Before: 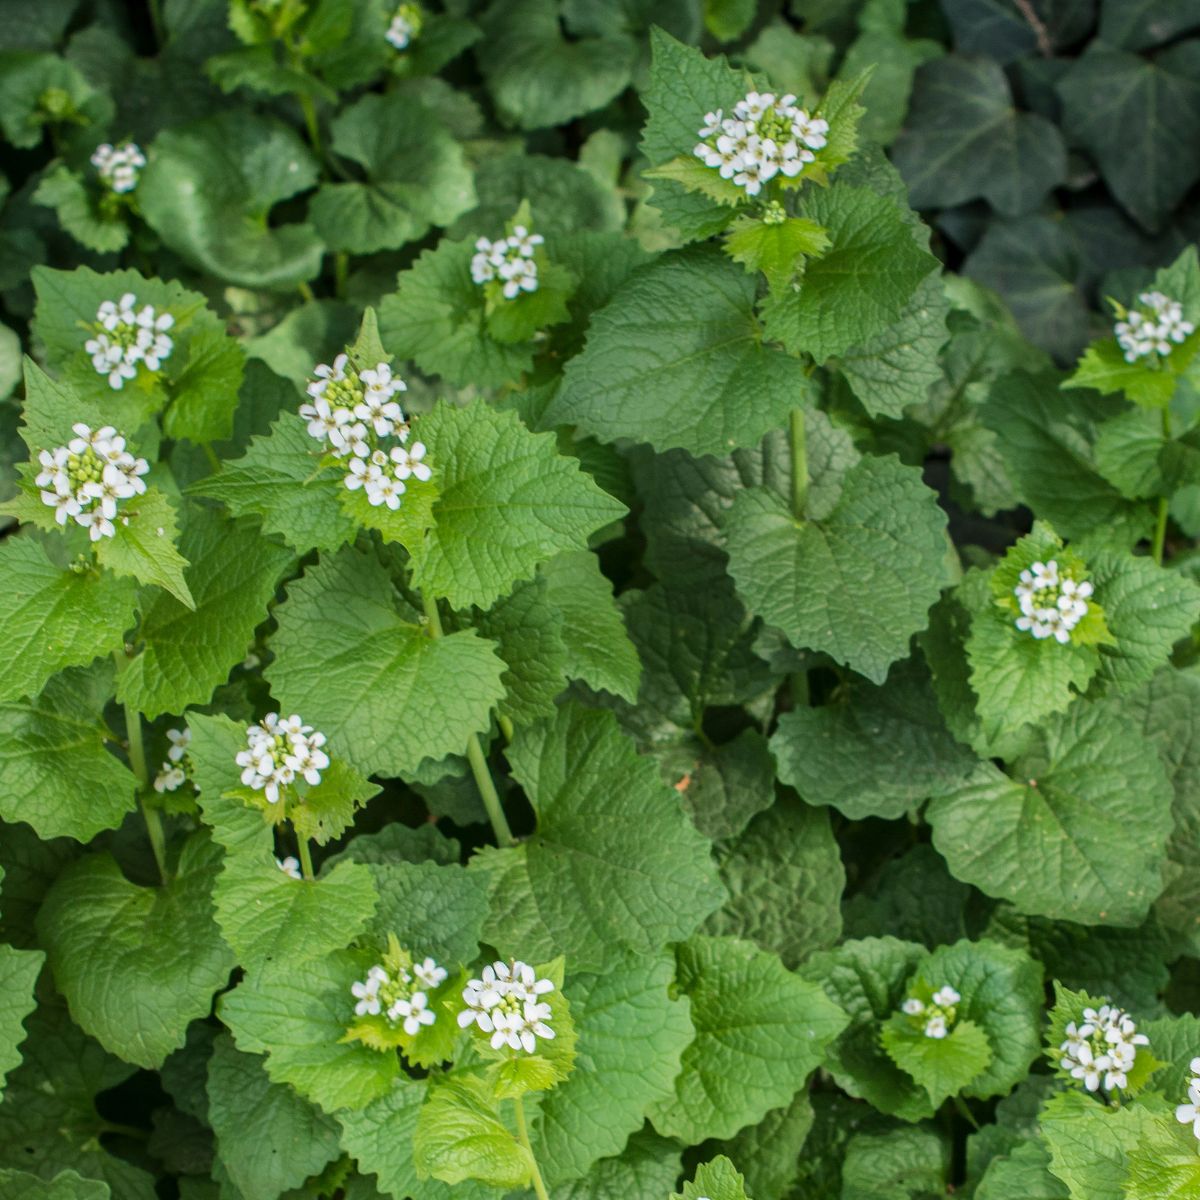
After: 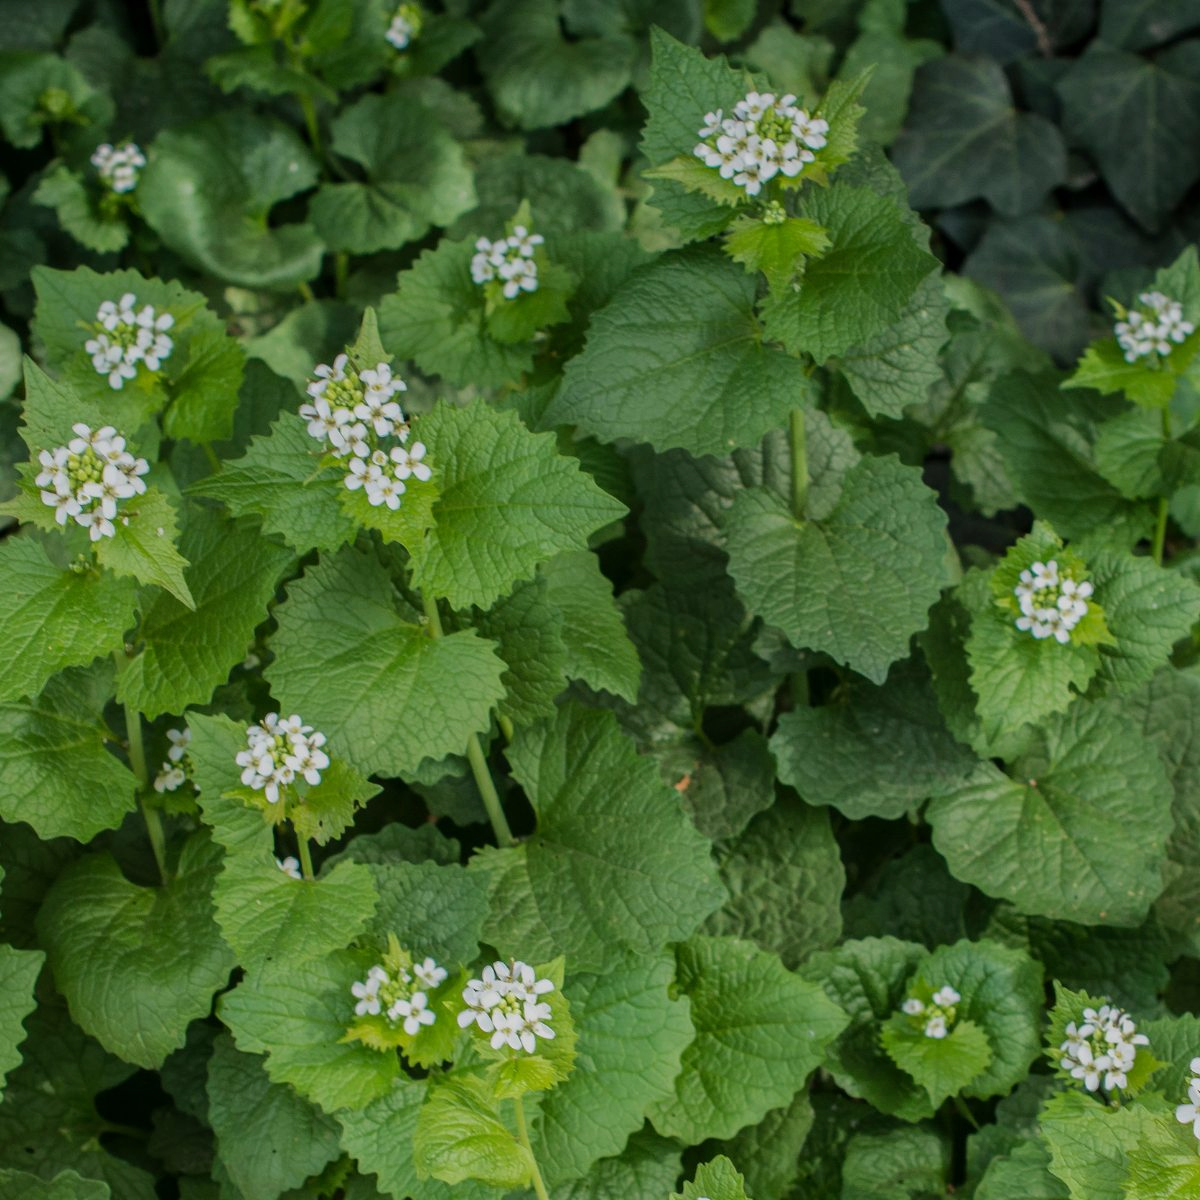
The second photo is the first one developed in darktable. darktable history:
exposure: exposure -0.486 EV, compensate highlight preservation false
